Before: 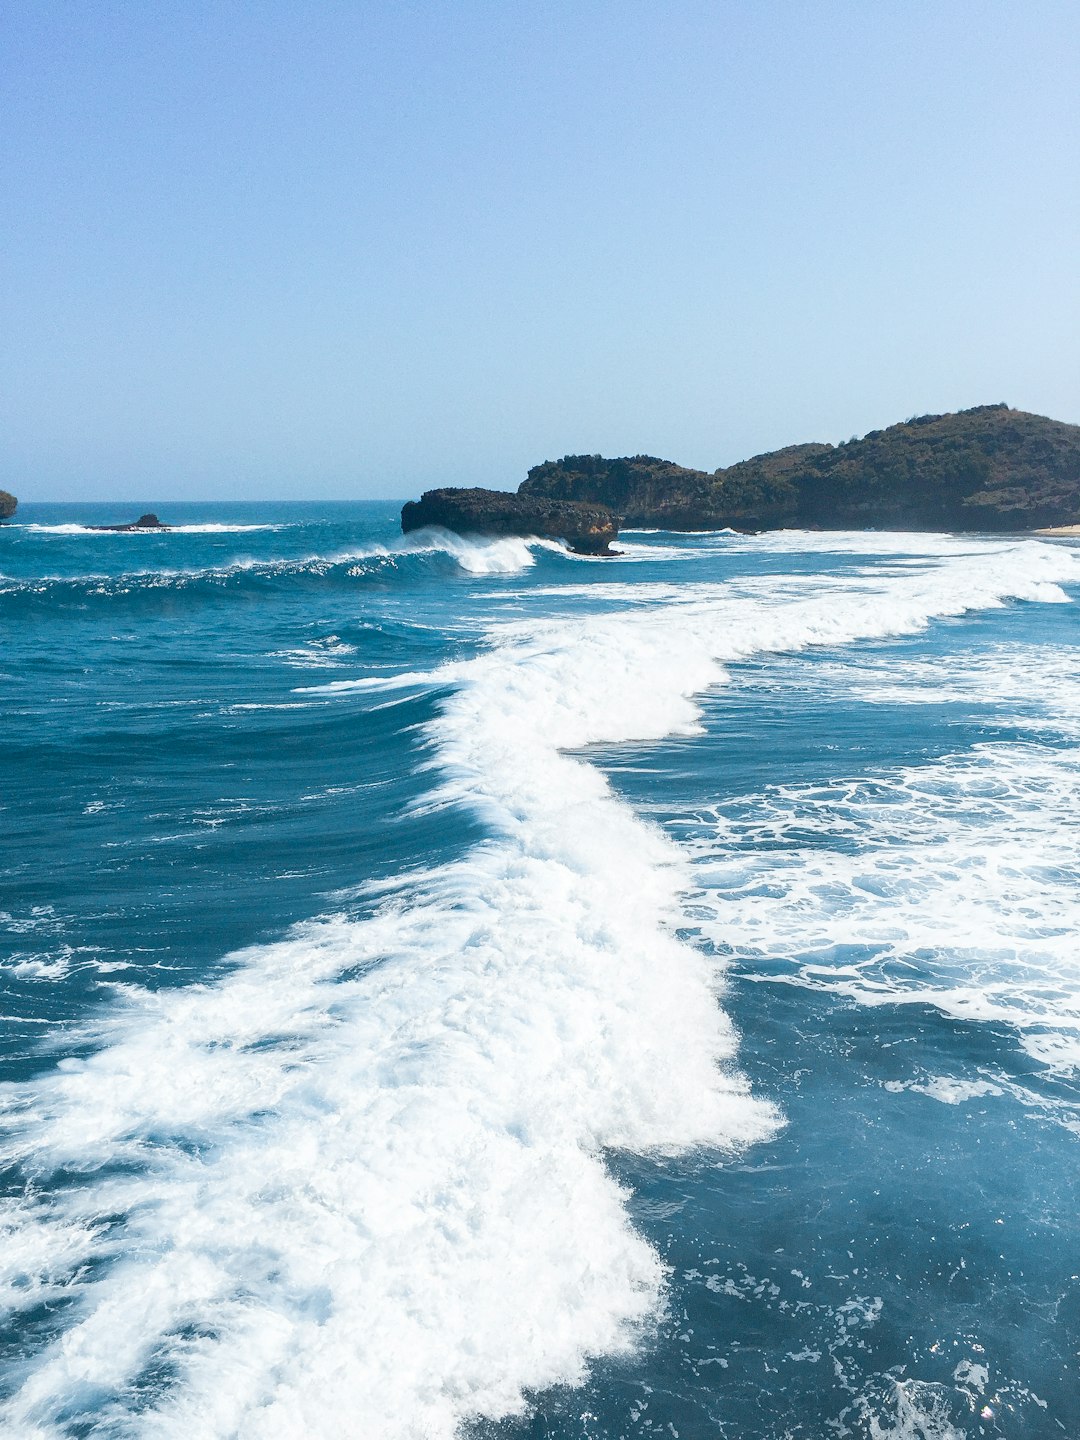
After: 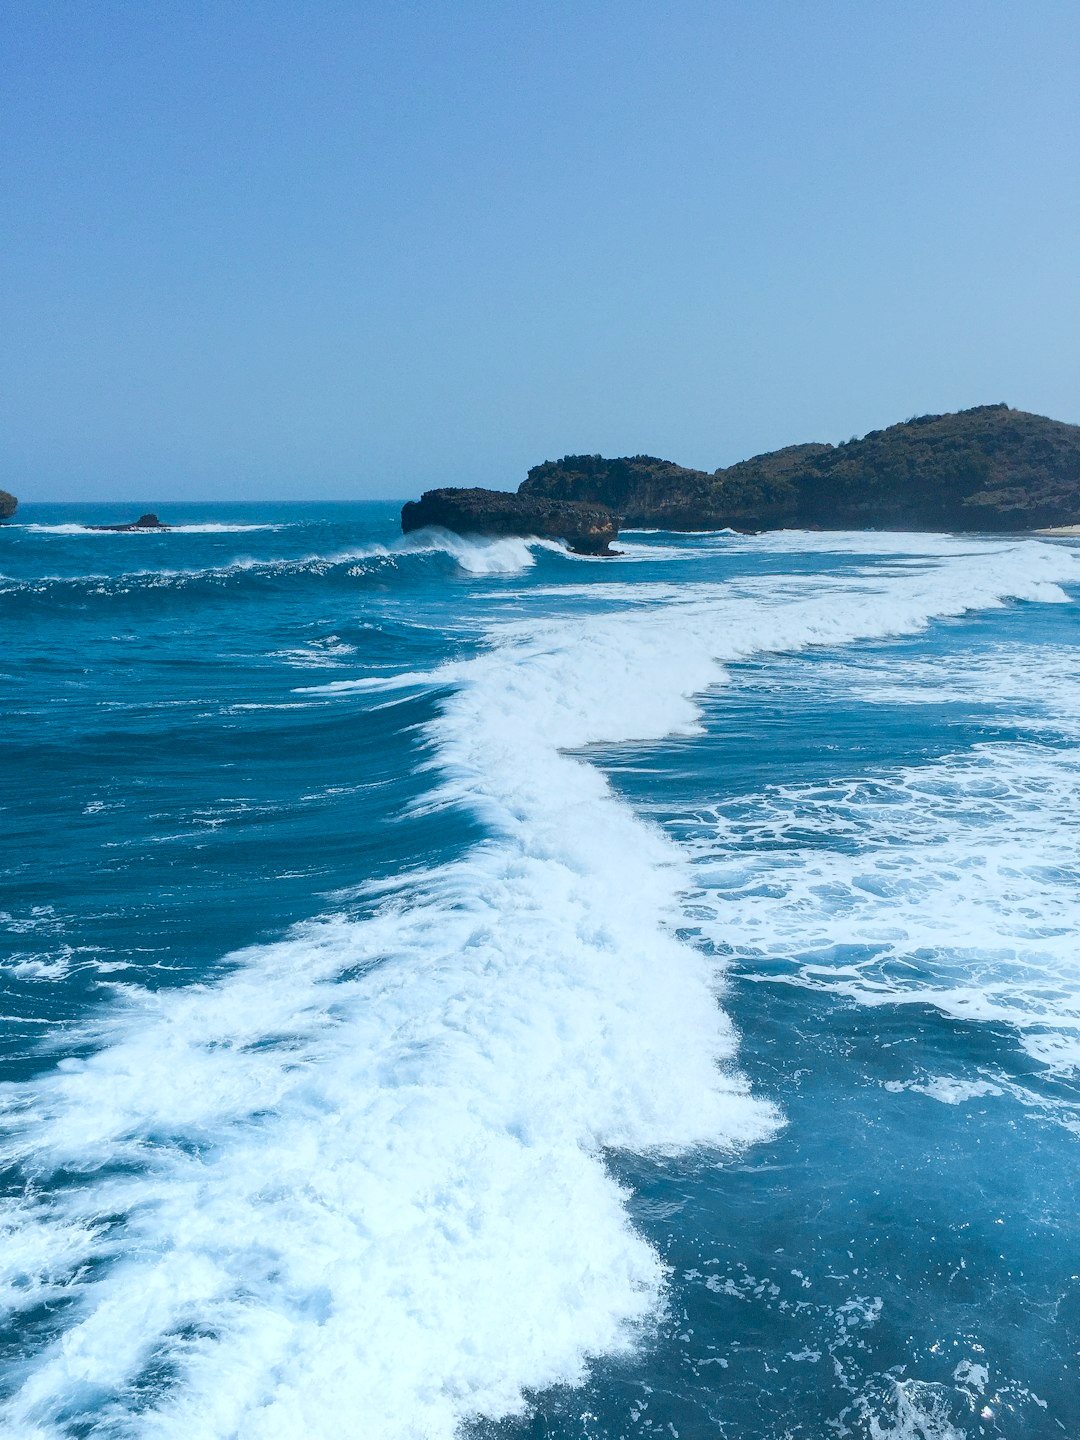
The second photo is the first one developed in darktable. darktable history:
color calibration: illuminant F (fluorescent), F source F9 (Cool White Deluxe 4150 K) – high CRI, x 0.374, y 0.373, temperature 4158.34 K
graduated density: rotation -0.352°, offset 57.64
